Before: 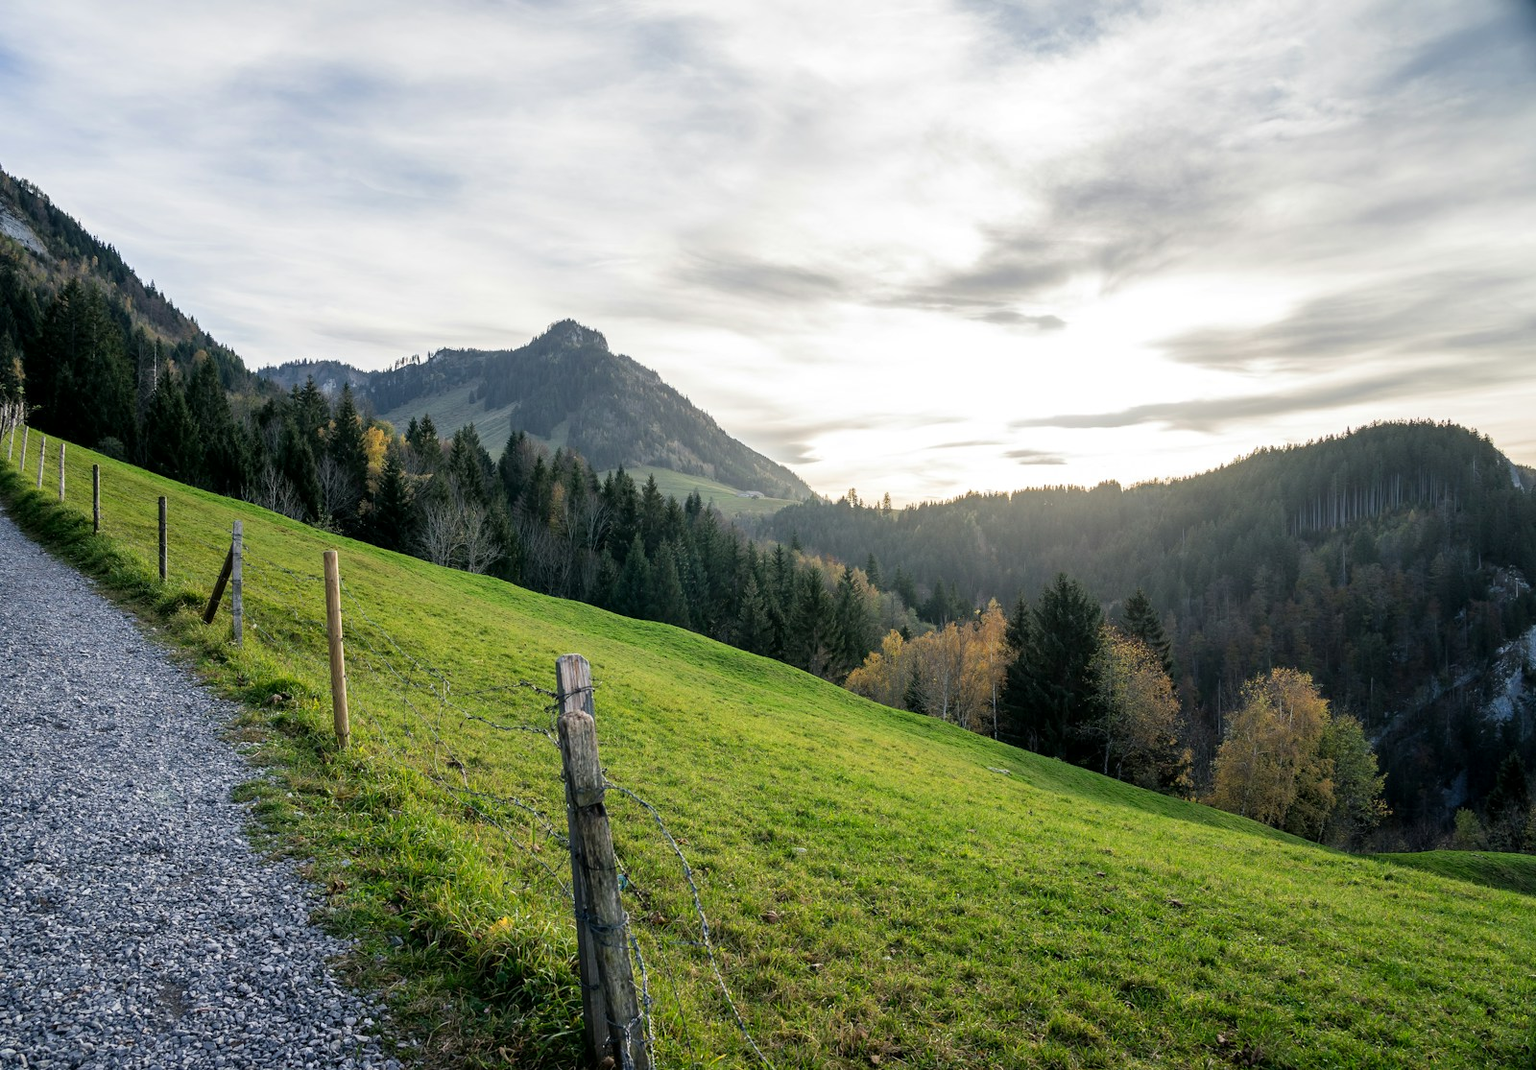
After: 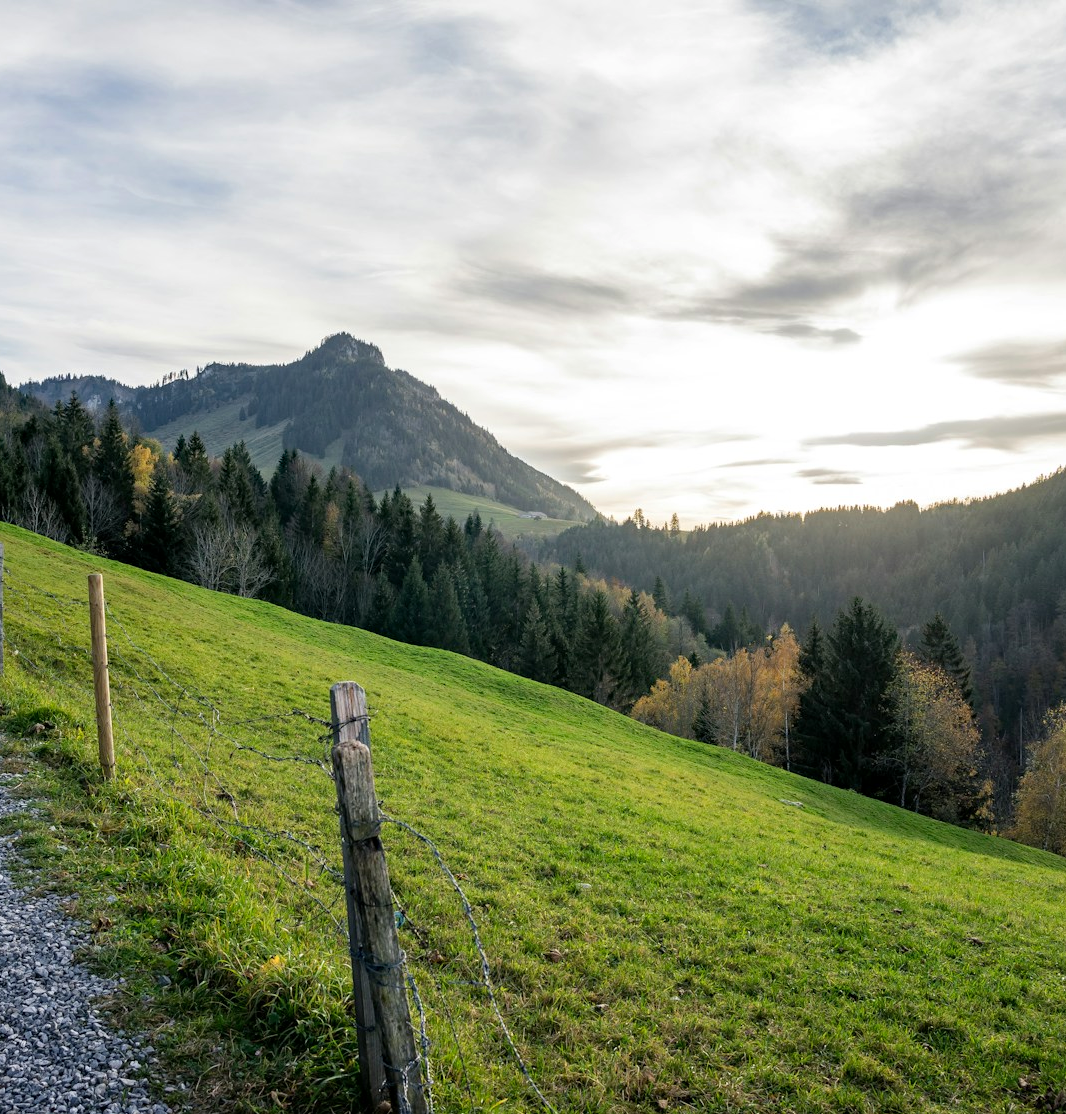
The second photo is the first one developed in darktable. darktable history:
haze removal: compatibility mode true, adaptive false
crop and rotate: left 15.602%, right 17.736%
